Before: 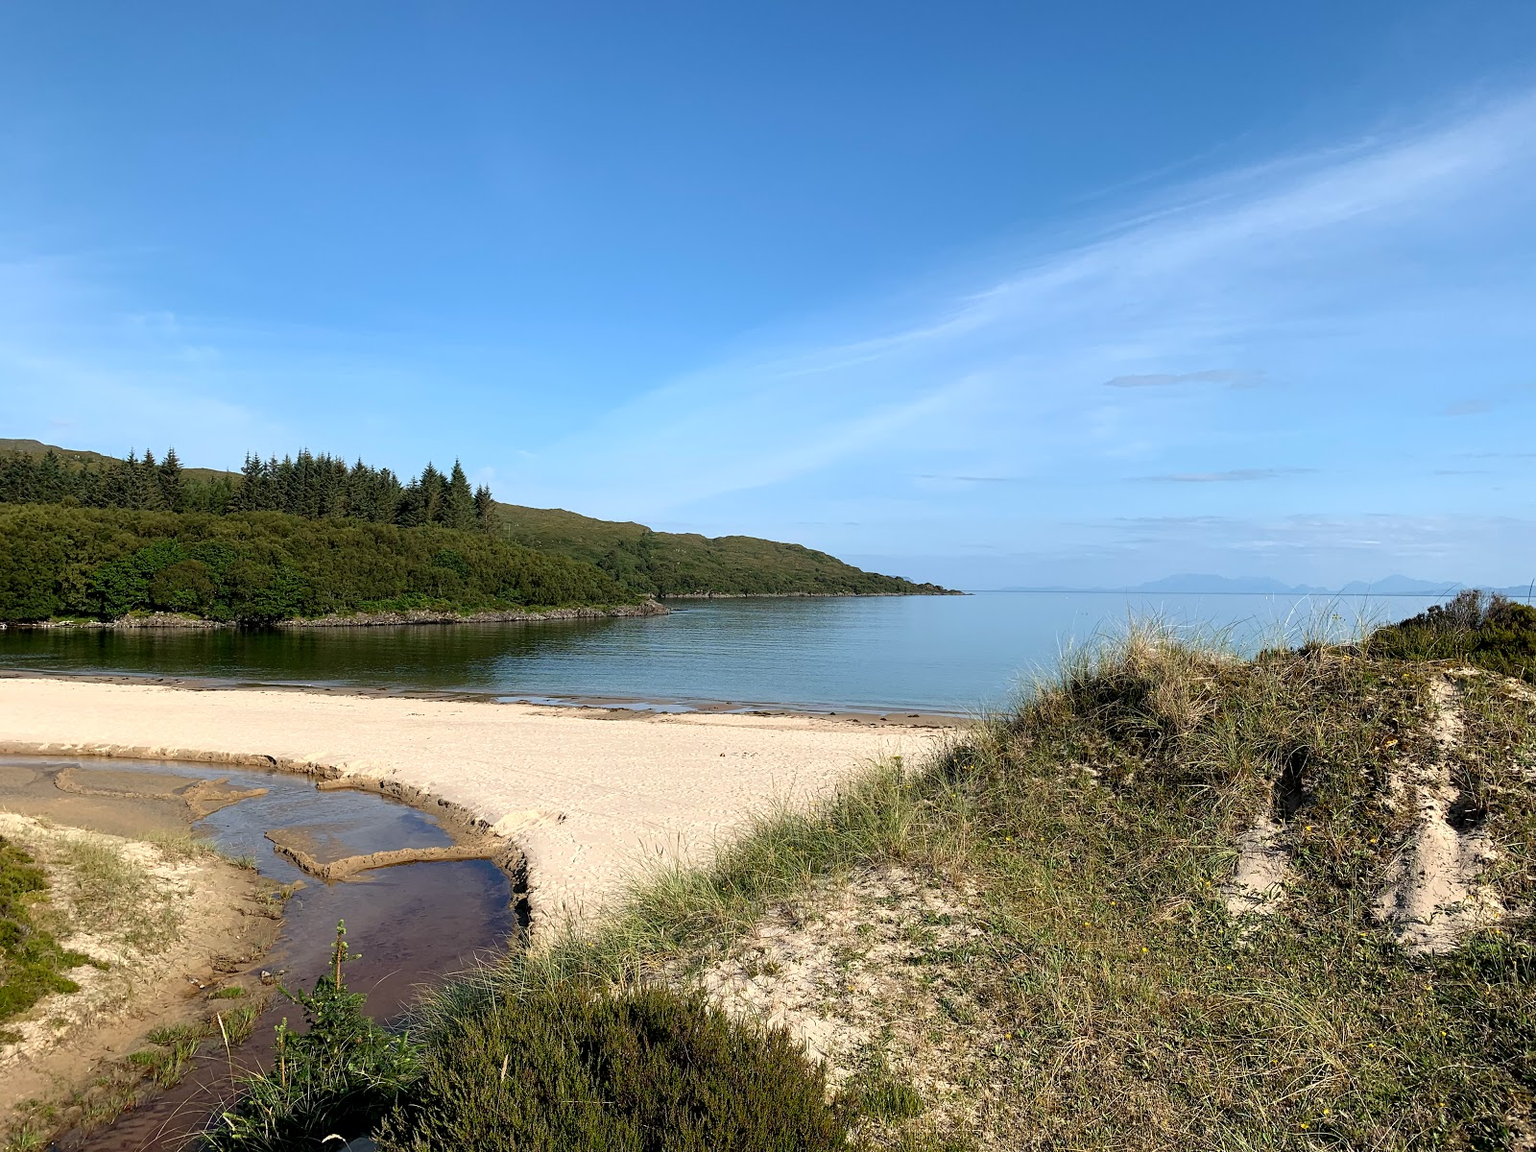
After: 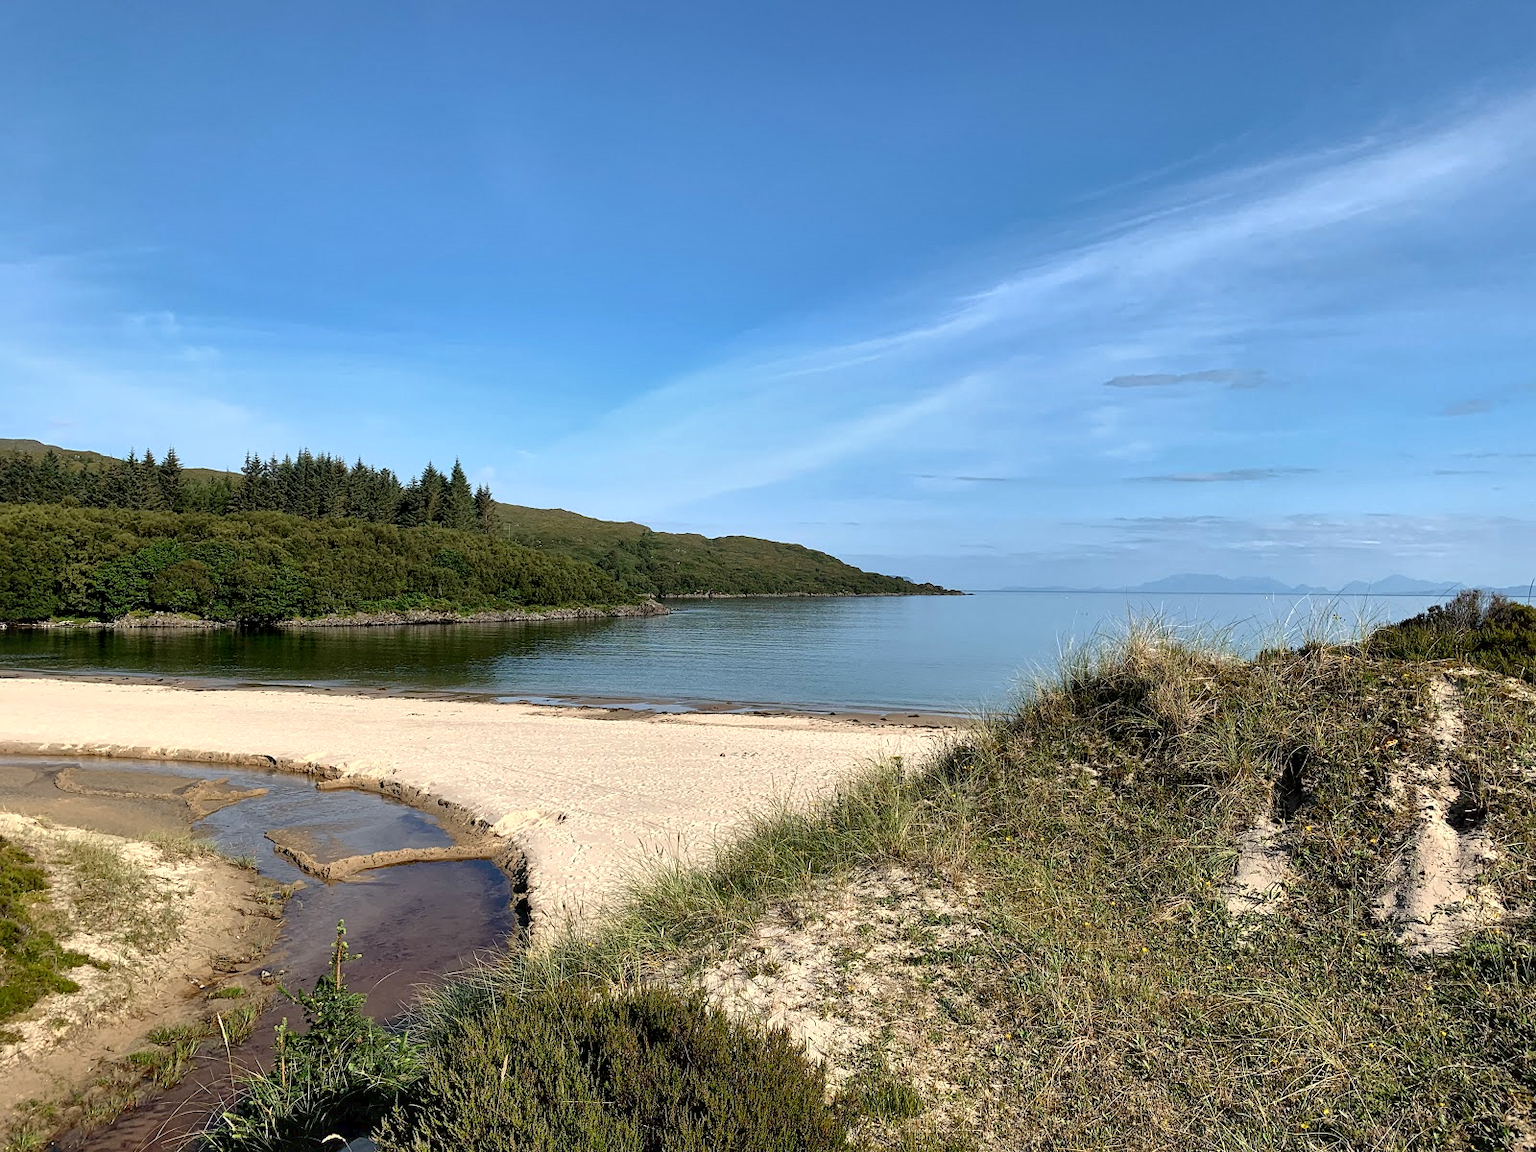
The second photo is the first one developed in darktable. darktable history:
shadows and highlights: soften with gaussian
local contrast: mode bilateral grid, contrast 19, coarseness 50, detail 141%, midtone range 0.2
tone curve: curves: ch0 [(0, 0) (0.003, 0.032) (0.011, 0.034) (0.025, 0.039) (0.044, 0.055) (0.069, 0.078) (0.1, 0.111) (0.136, 0.147) (0.177, 0.191) (0.224, 0.238) (0.277, 0.291) (0.335, 0.35) (0.399, 0.41) (0.468, 0.48) (0.543, 0.547) (0.623, 0.621) (0.709, 0.699) (0.801, 0.789) (0.898, 0.884) (1, 1)], preserve colors none
